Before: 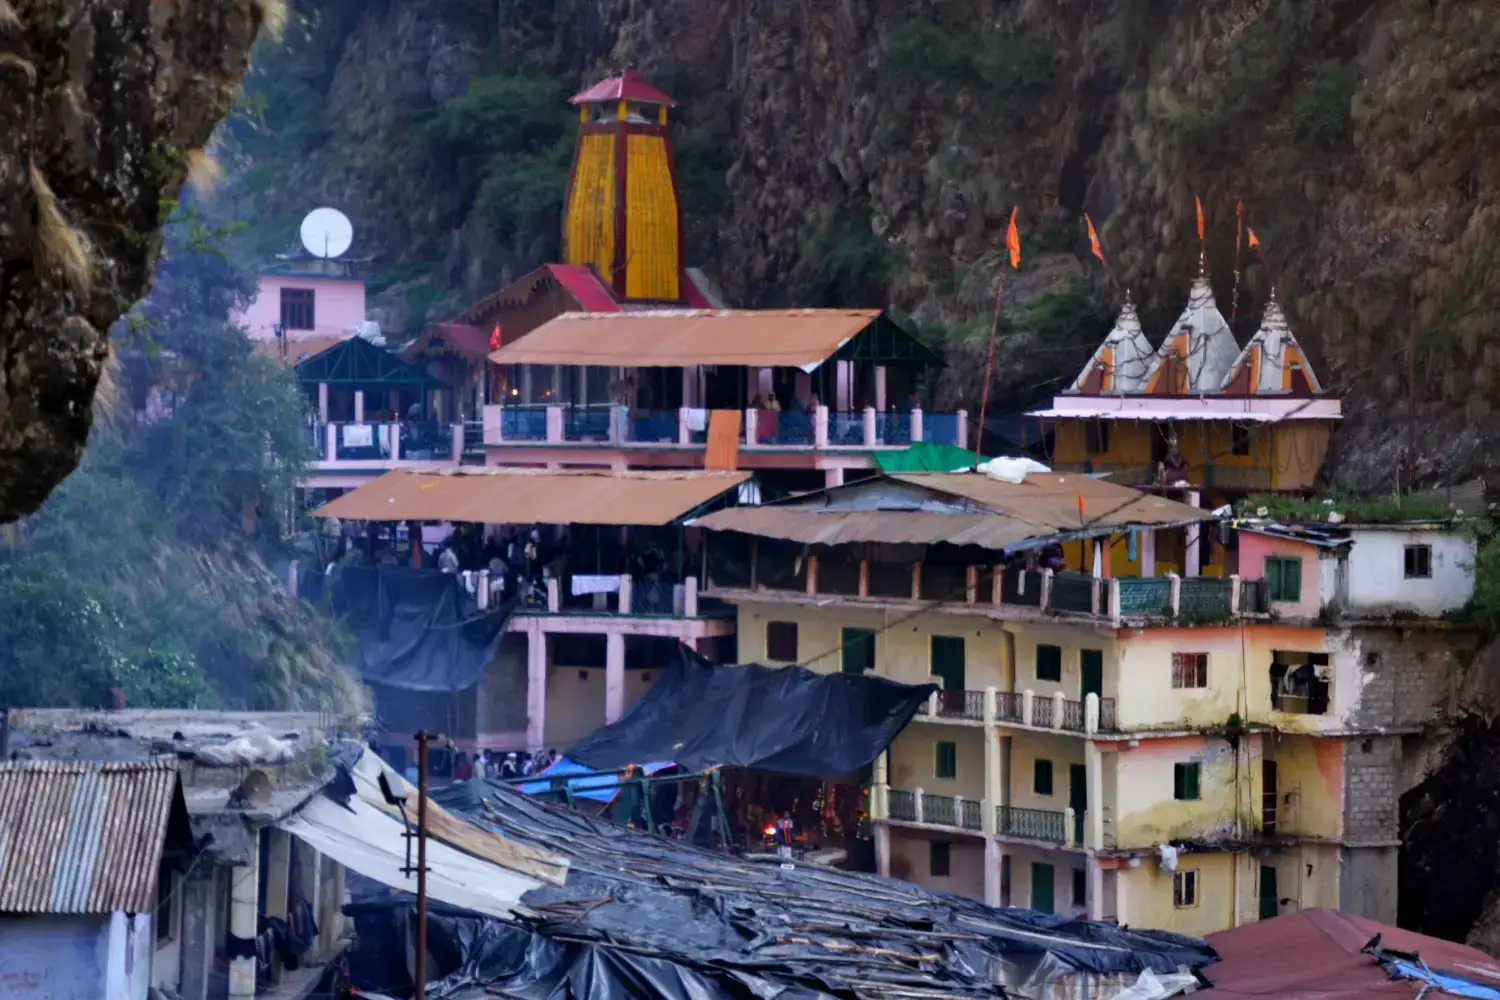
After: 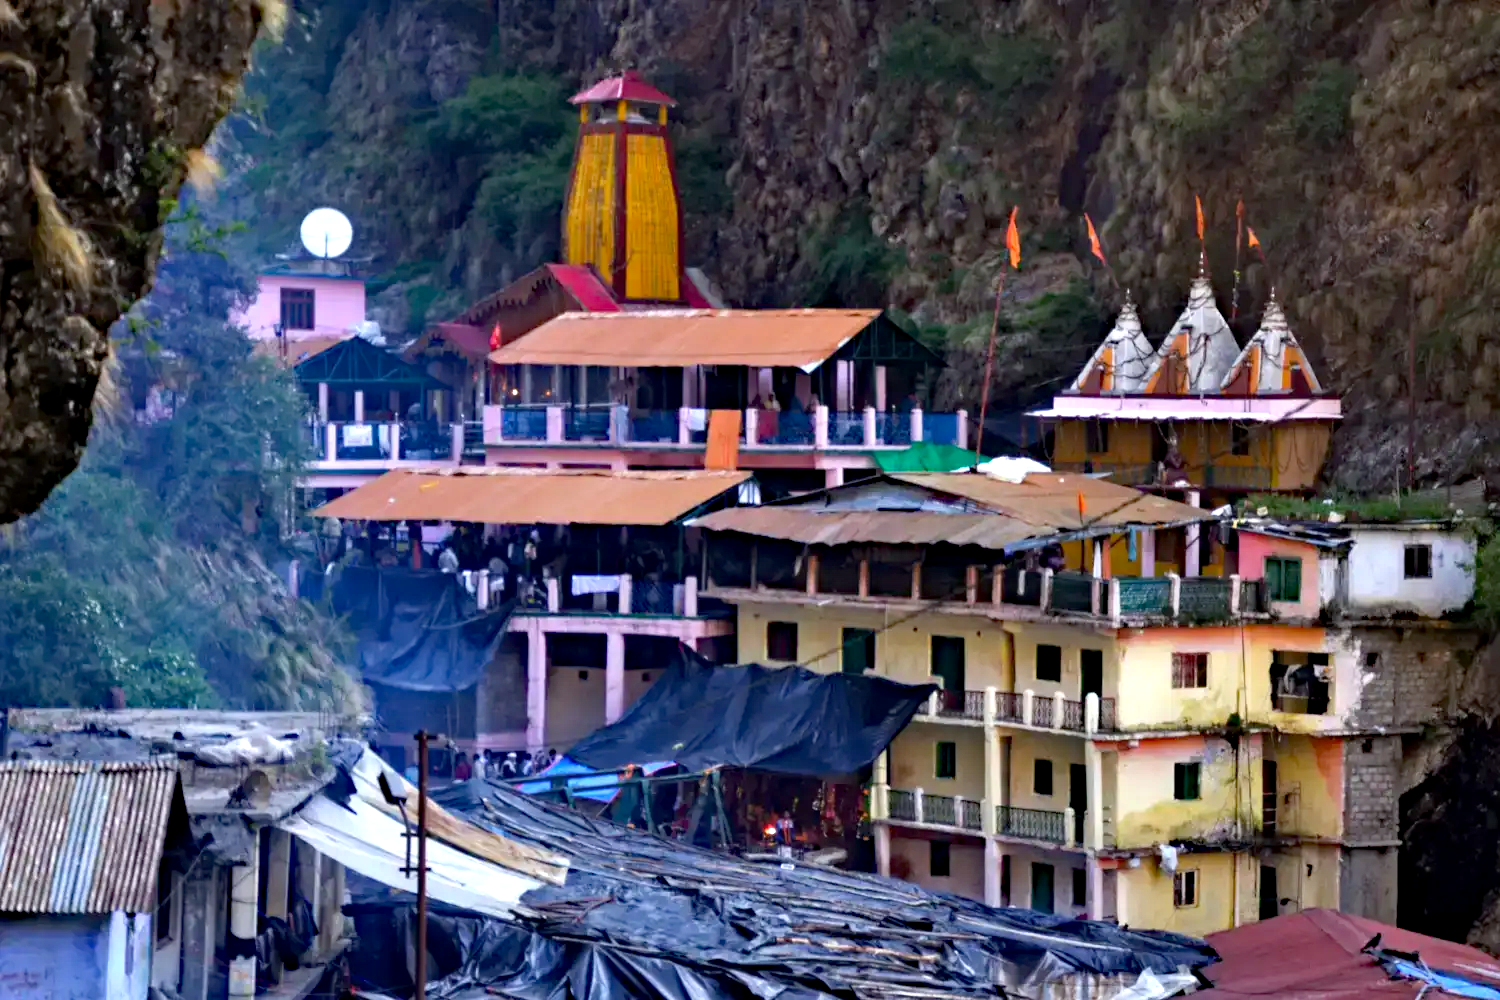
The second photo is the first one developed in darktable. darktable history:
exposure: black level correction 0.001, exposure 0.677 EV, compensate highlight preservation false
haze removal: strength 0.406, distance 0.216, compatibility mode true, adaptive false
